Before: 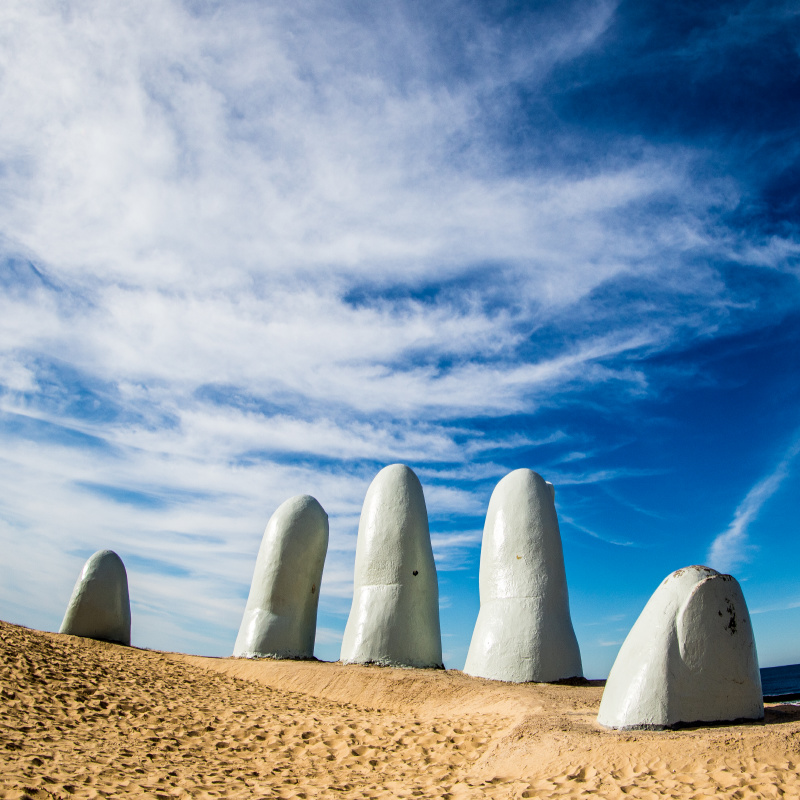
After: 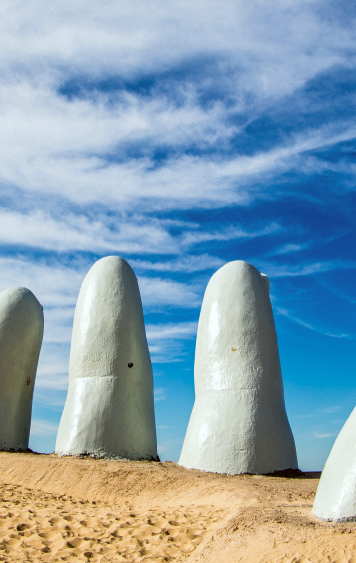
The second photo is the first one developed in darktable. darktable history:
crop: left 35.636%, top 26.12%, right 19.74%, bottom 3.418%
color correction: highlights a* -2.76, highlights b* -2.05, shadows a* 2.21, shadows b* 3
